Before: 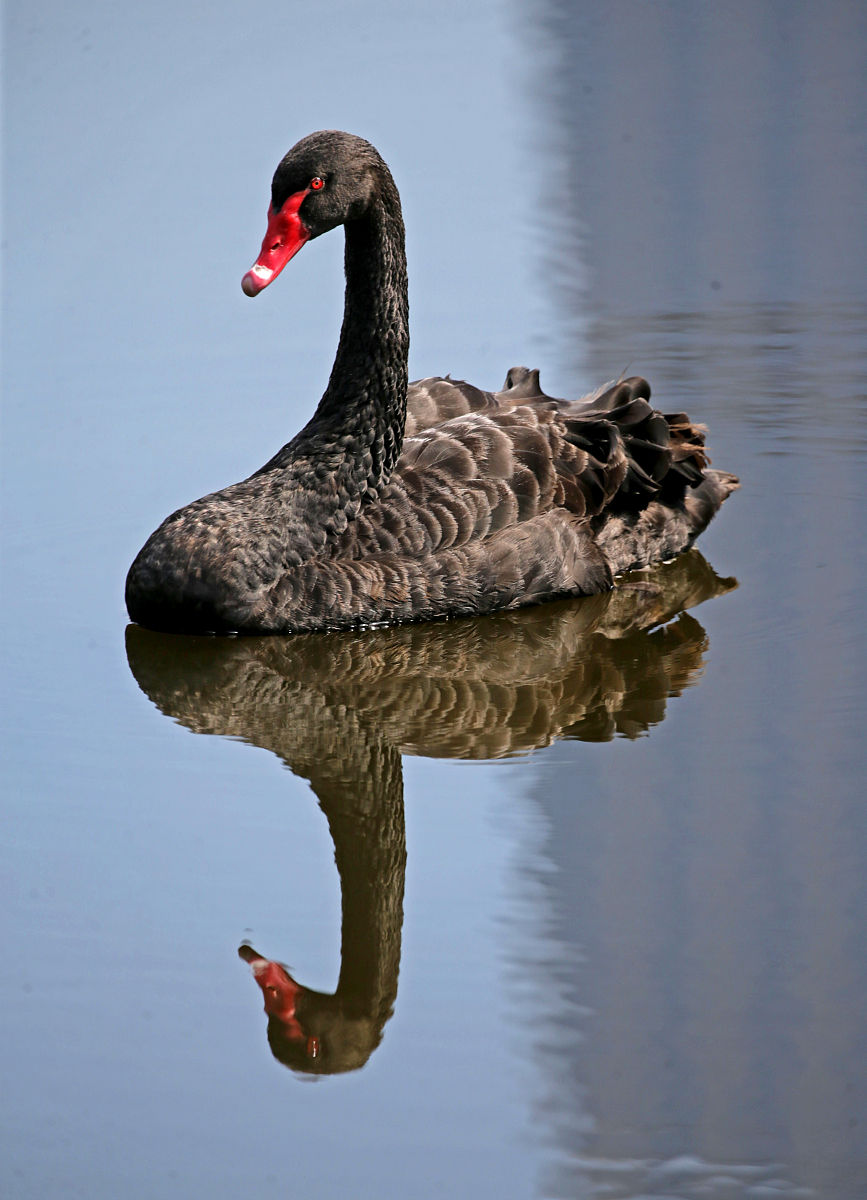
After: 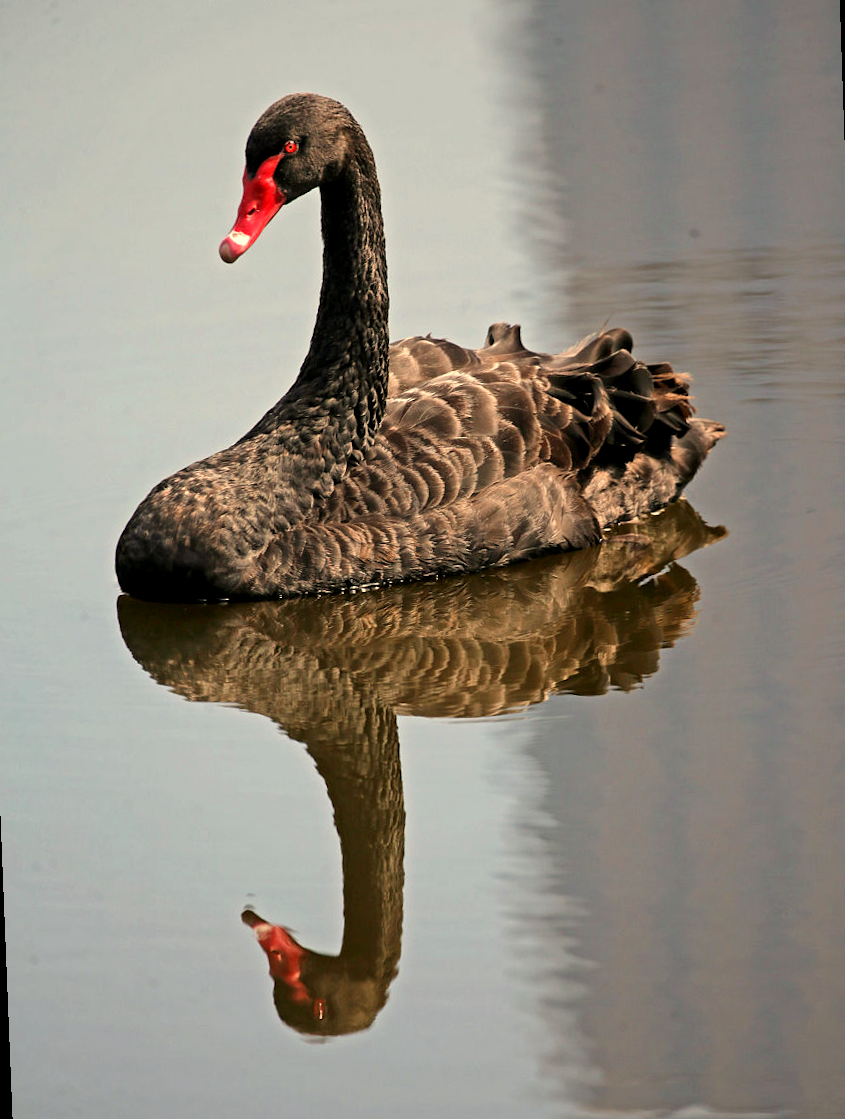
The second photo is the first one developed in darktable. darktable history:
rotate and perspective: rotation -2.12°, lens shift (vertical) 0.009, lens shift (horizontal) -0.008, automatic cropping original format, crop left 0.036, crop right 0.964, crop top 0.05, crop bottom 0.959
white balance: red 1.123, blue 0.83
exposure: black level correction 0.001, exposure -0.125 EV, compensate exposure bias true, compensate highlight preservation false
